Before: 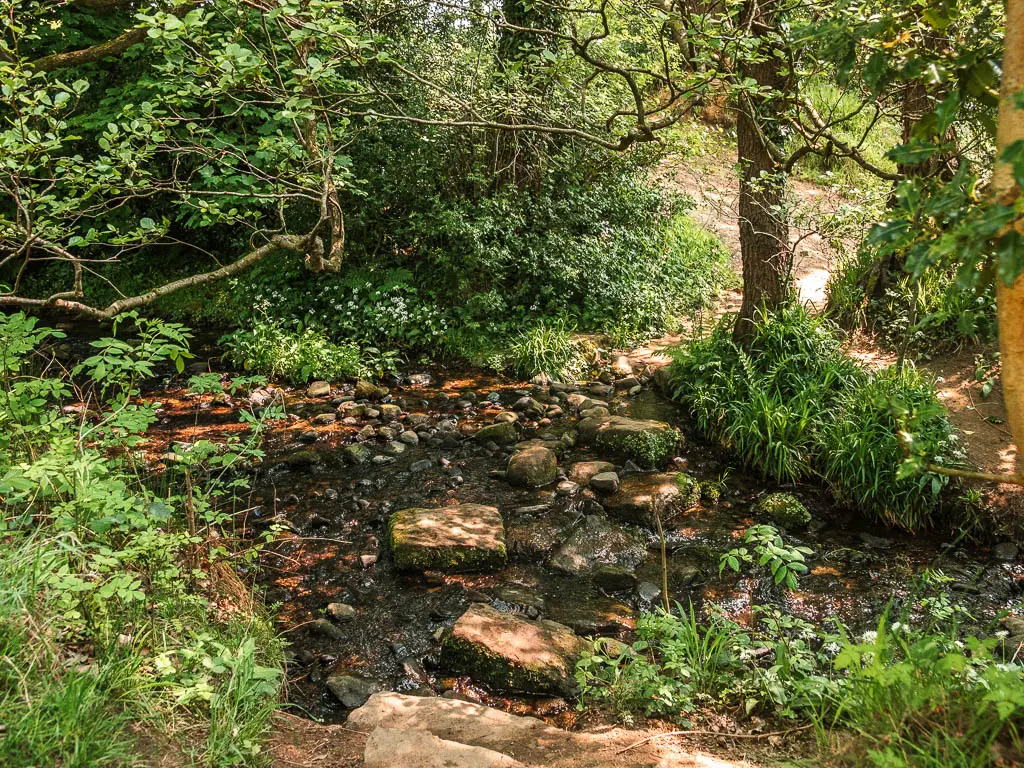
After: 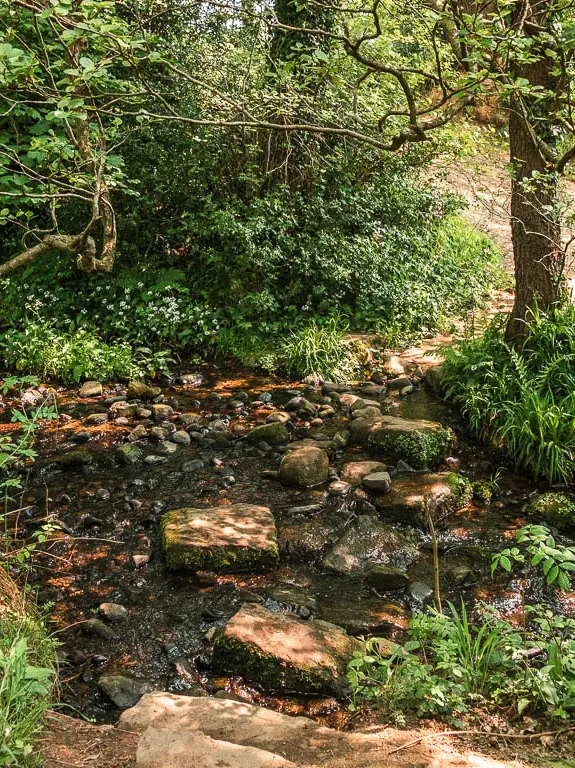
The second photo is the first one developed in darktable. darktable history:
crop and rotate: left 22.36%, right 21.406%
